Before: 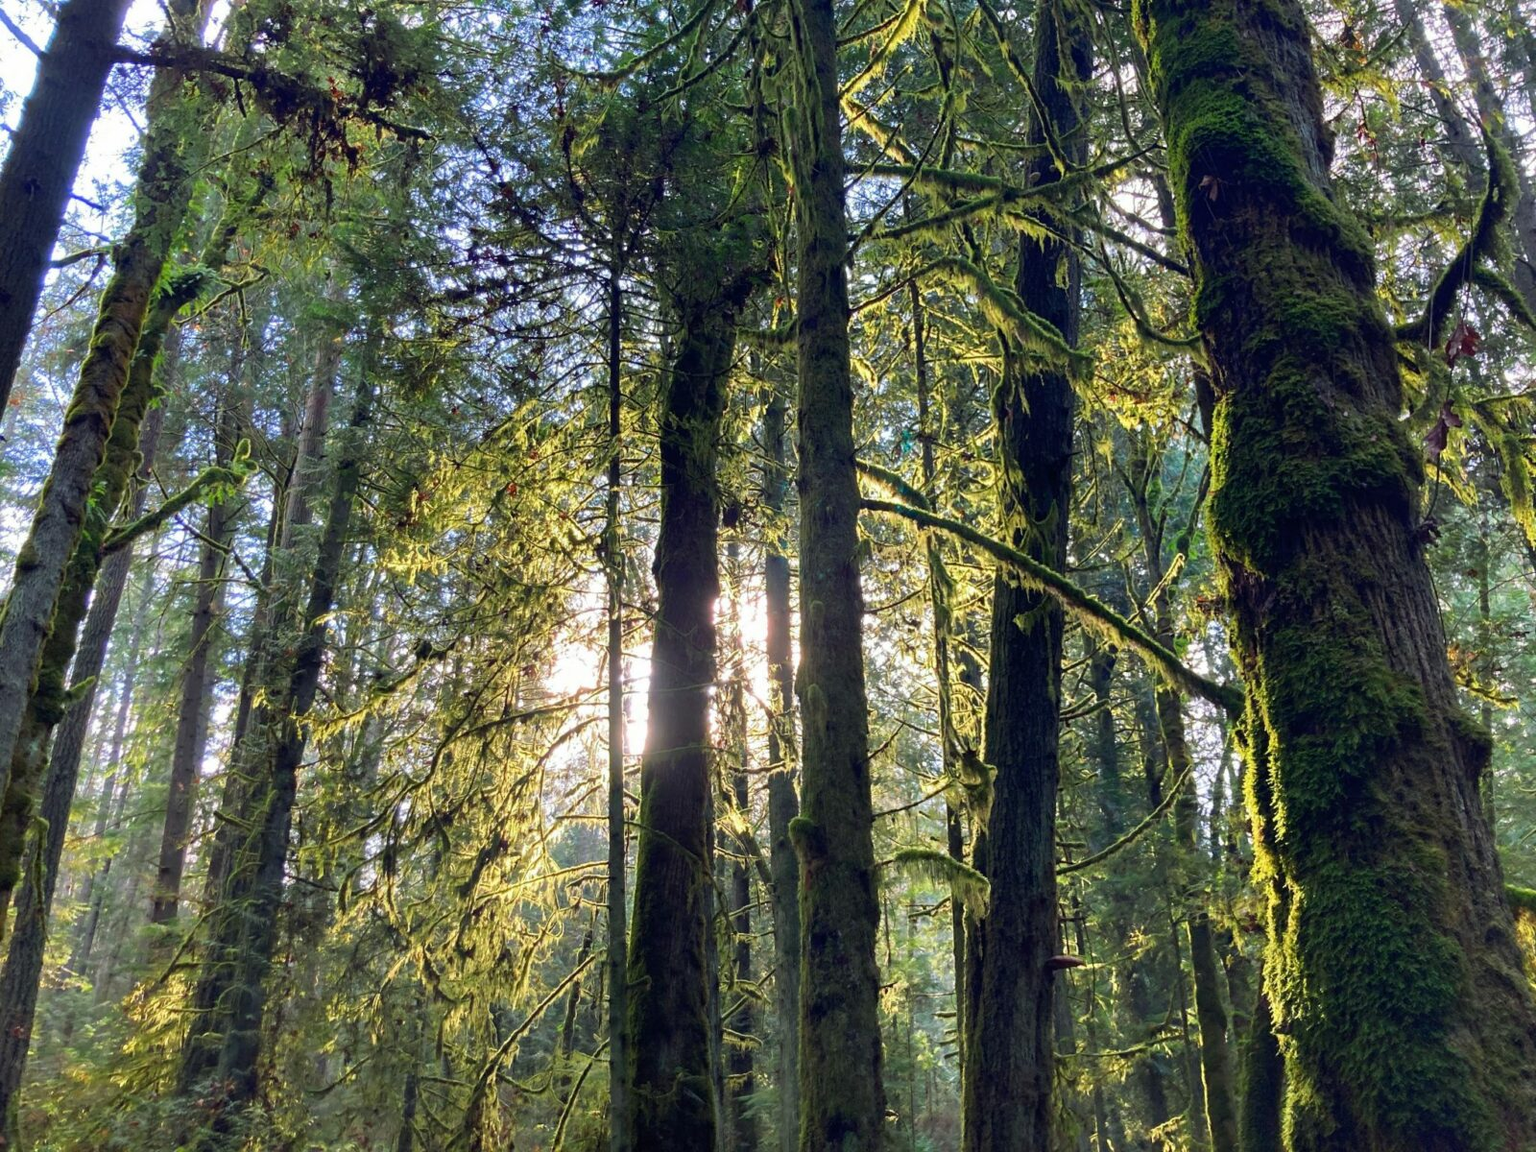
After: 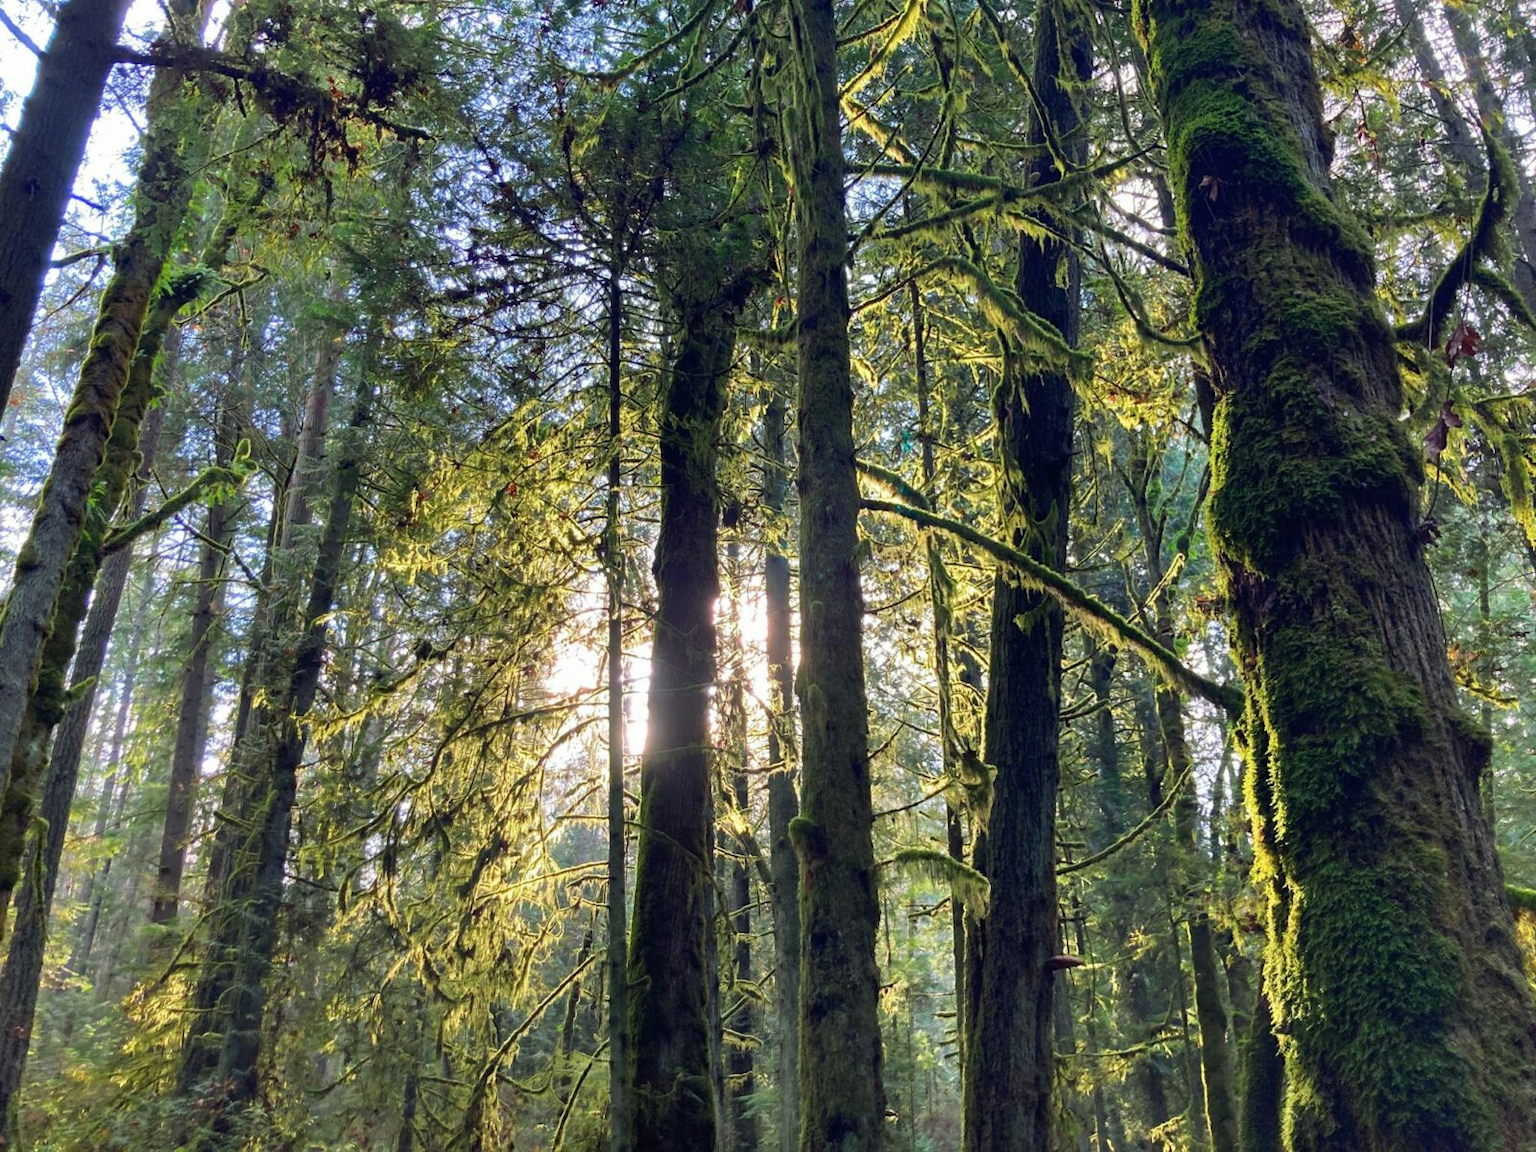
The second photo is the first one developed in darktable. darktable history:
shadows and highlights: shadows 36.9, highlights -26.74, soften with gaussian
